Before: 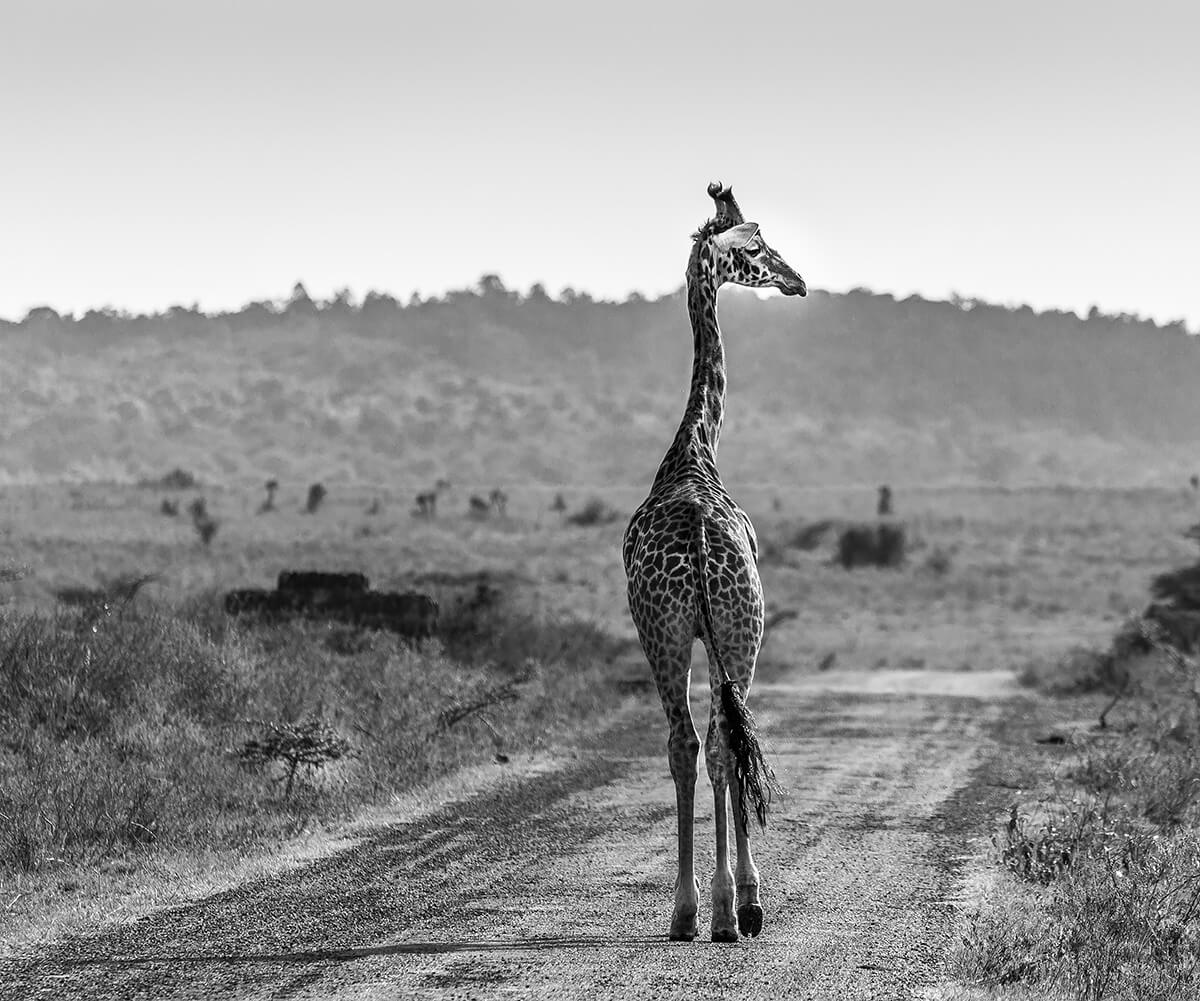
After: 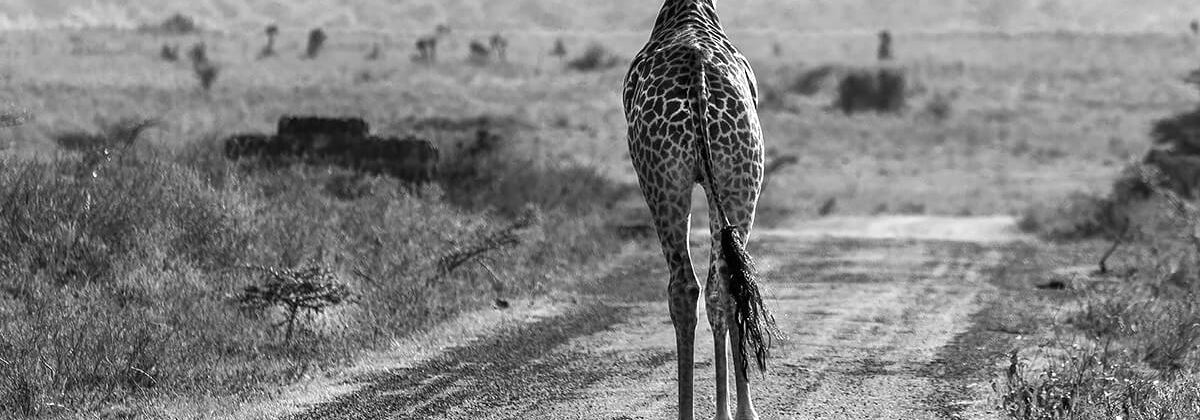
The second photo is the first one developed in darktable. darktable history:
crop: top 45.551%, bottom 12.262%
tone equalizer: on, module defaults
exposure: black level correction 0, exposure 0.5 EV, compensate exposure bias true, compensate highlight preservation false
velvia: on, module defaults
graduated density: rotation -180°, offset 27.42
